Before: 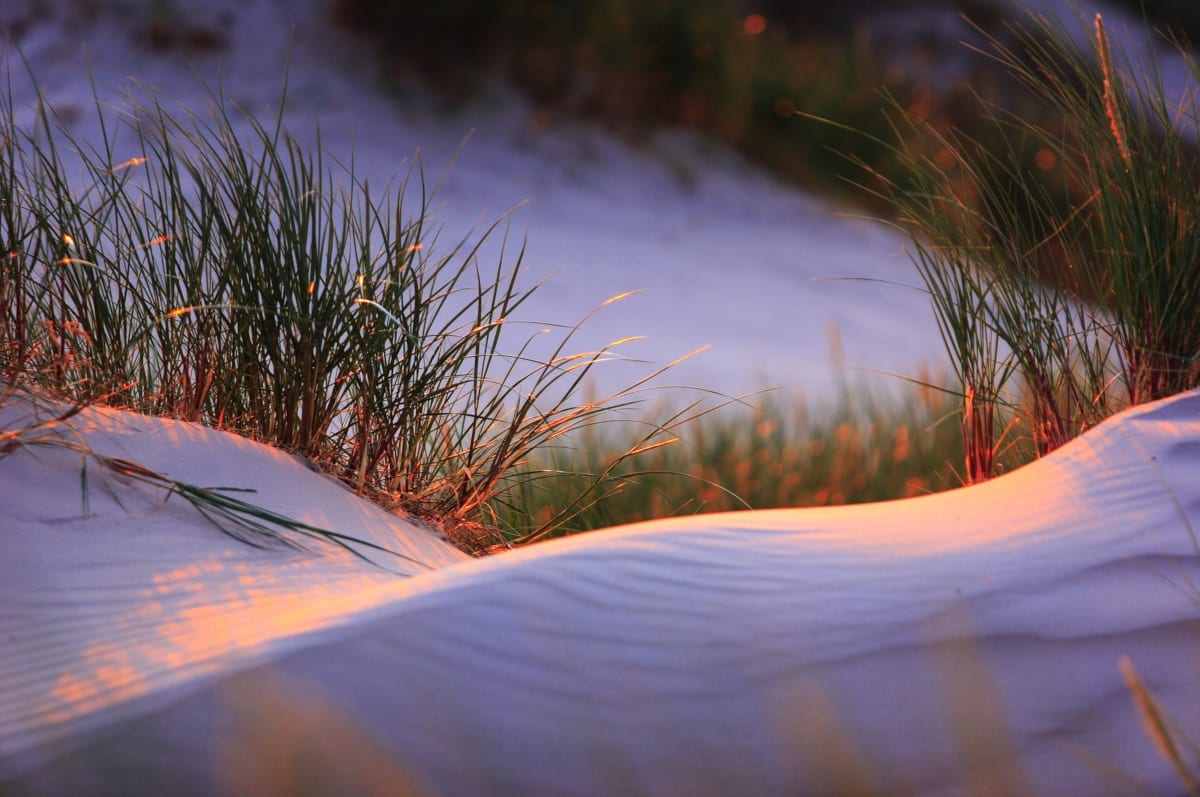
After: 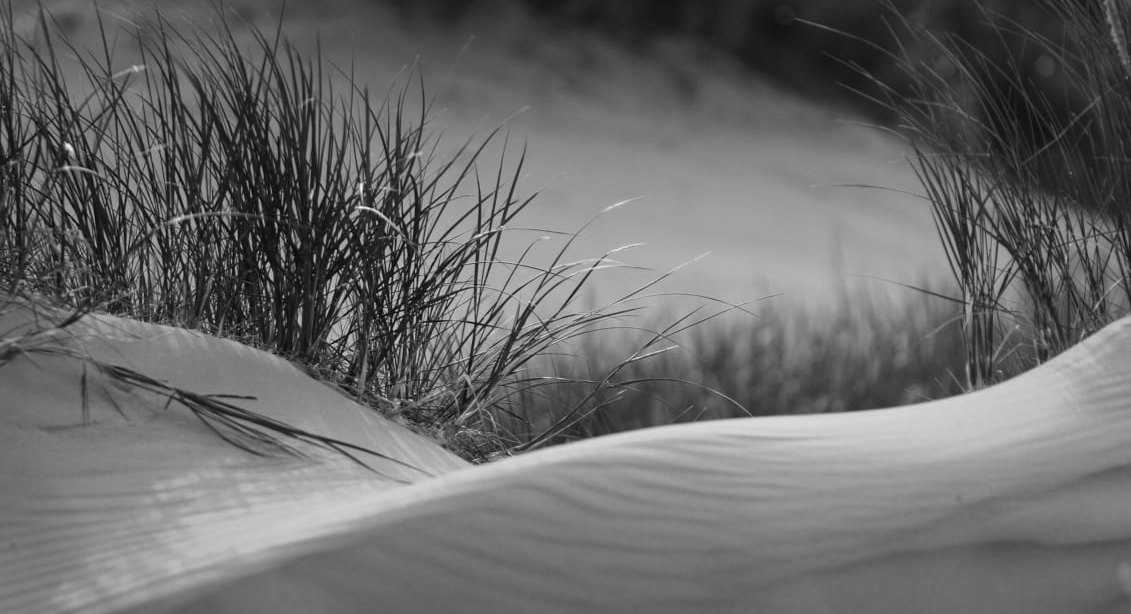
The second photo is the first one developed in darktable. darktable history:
monochrome: a -6.99, b 35.61, size 1.4
rgb curve: mode RGB, independent channels
crop and rotate: angle 0.03°, top 11.643%, right 5.651%, bottom 11.189%
